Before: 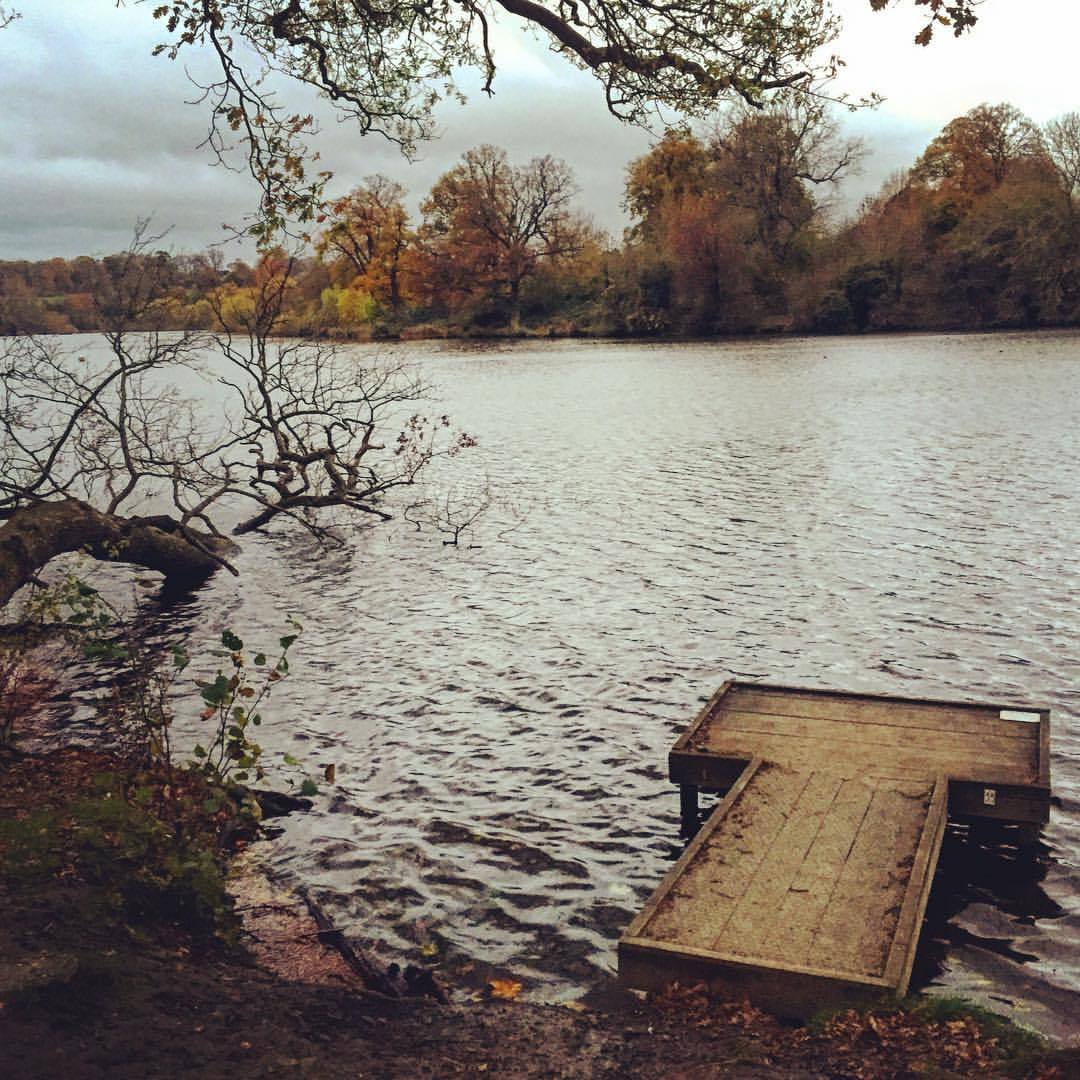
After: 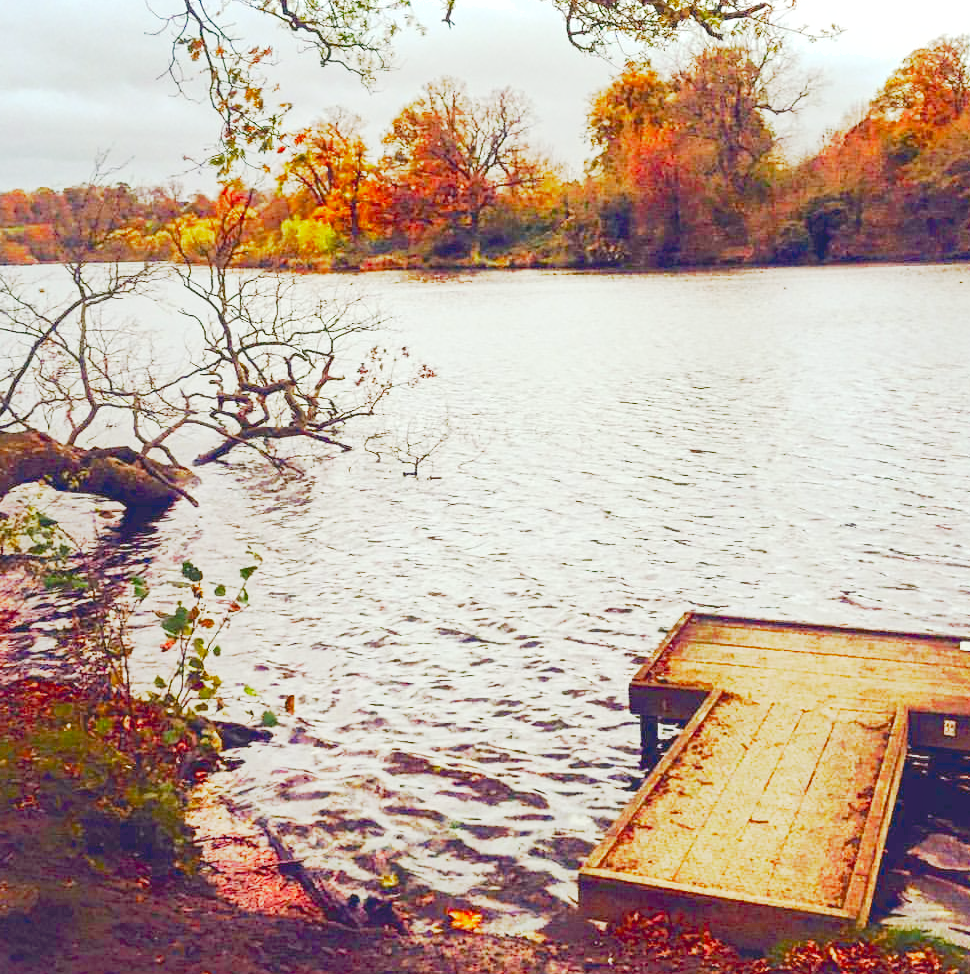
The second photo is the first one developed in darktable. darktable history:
crop: left 3.758%, top 6.48%, right 6.351%, bottom 3.304%
color balance rgb: power › luminance 0.798%, power › chroma 0.406%, power › hue 32.4°, global offset › luminance -0.509%, perceptual saturation grading › global saturation 20%, perceptual saturation grading › highlights -25.397%, perceptual saturation grading › shadows 24.875%, global vibrance 16.504%, saturation formula JzAzBz (2021)
tone equalizer: -8 EV -0.753 EV, -7 EV -0.715 EV, -6 EV -0.577 EV, -5 EV -0.395 EV, -3 EV 0.375 EV, -2 EV 0.6 EV, -1 EV 0.698 EV, +0 EV 0.76 EV, luminance estimator HSV value / RGB max
exposure: black level correction 0, exposure 1 EV, compensate exposure bias true, compensate highlight preservation false
shadows and highlights: shadows color adjustment 98.01%, highlights color adjustment 58.91%
contrast brightness saturation: contrast -0.179, saturation 0.186
base curve: curves: ch0 [(0, 0) (0.005, 0.002) (0.193, 0.295) (0.399, 0.664) (0.75, 0.928) (1, 1)], preserve colors none
